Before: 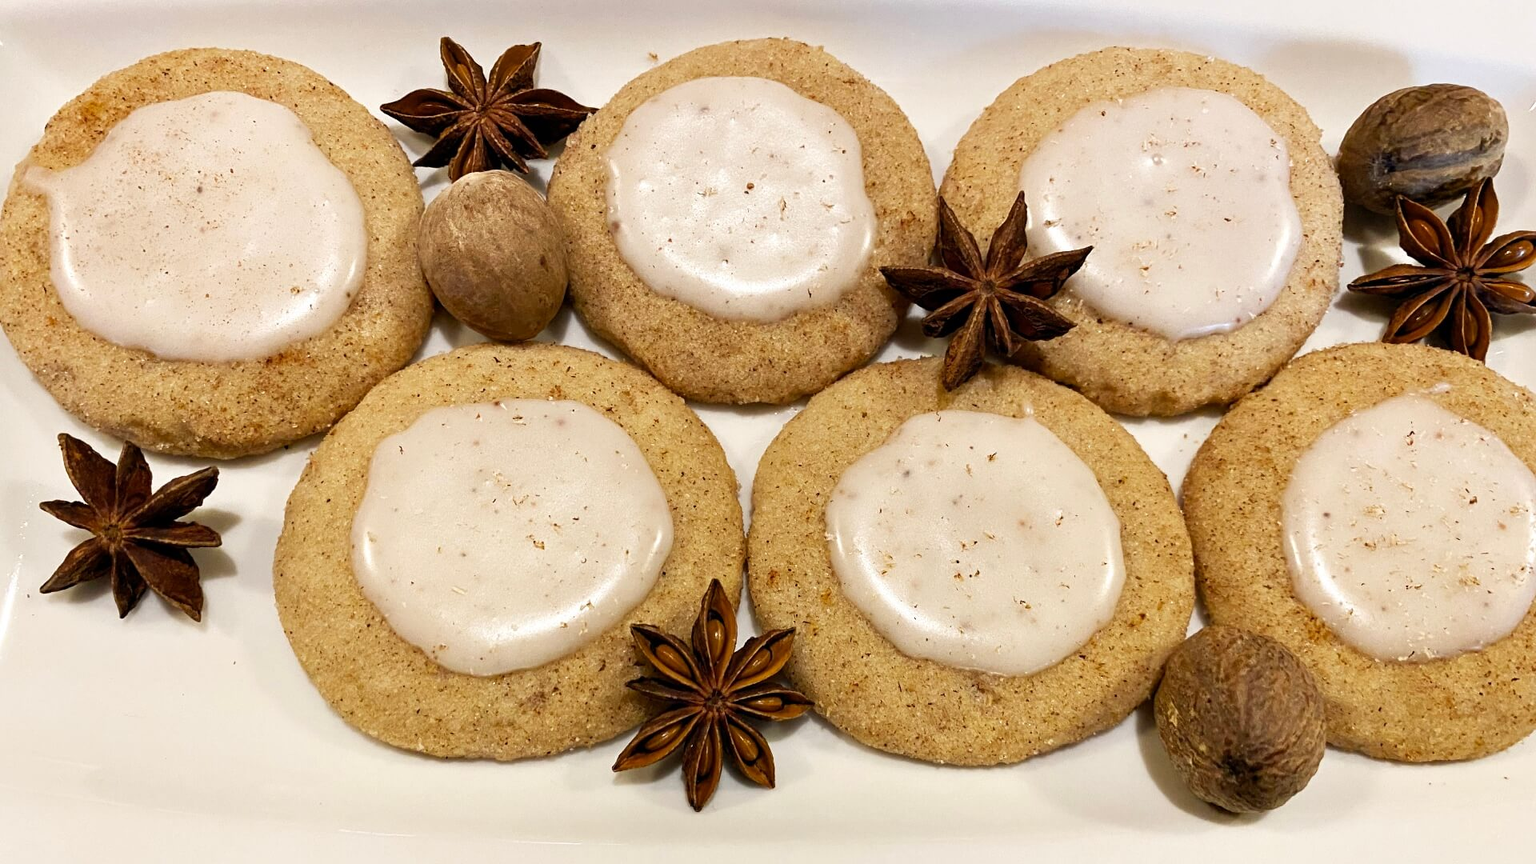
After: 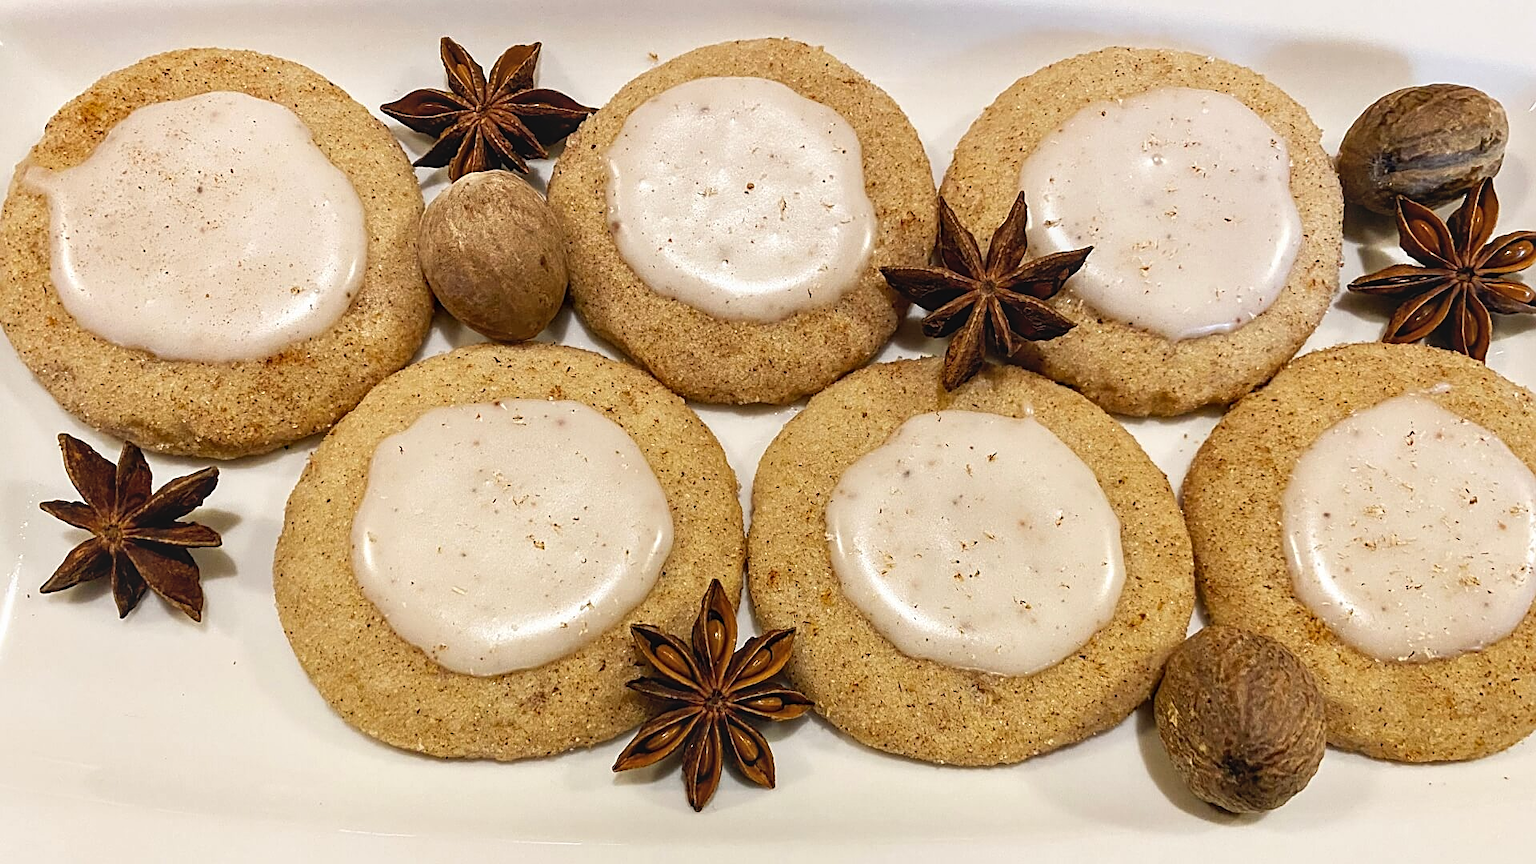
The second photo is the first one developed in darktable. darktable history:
sharpen: on, module defaults
local contrast: detail 110%
